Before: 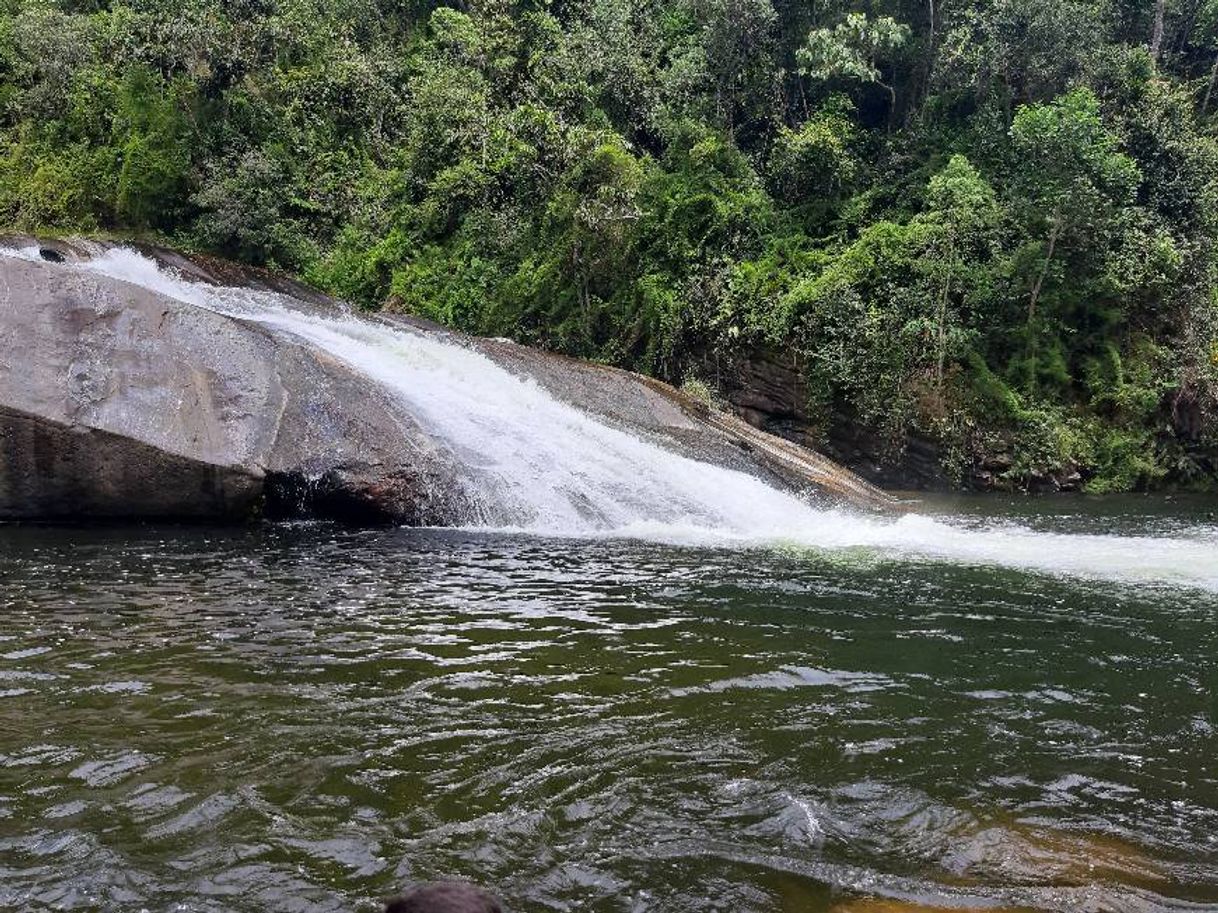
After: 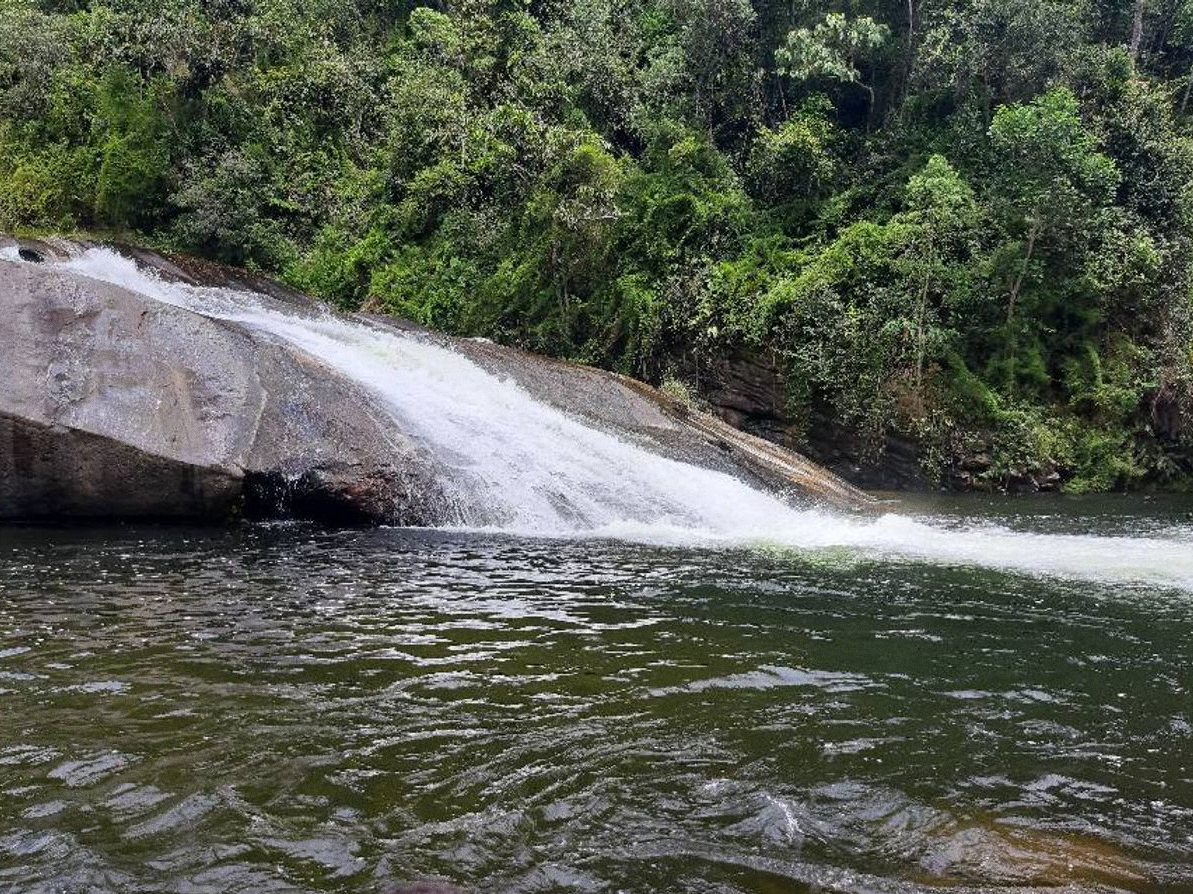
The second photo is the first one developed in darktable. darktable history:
crop: left 1.743%, right 0.268%, bottom 2.011%
grain: coarseness 0.47 ISO
